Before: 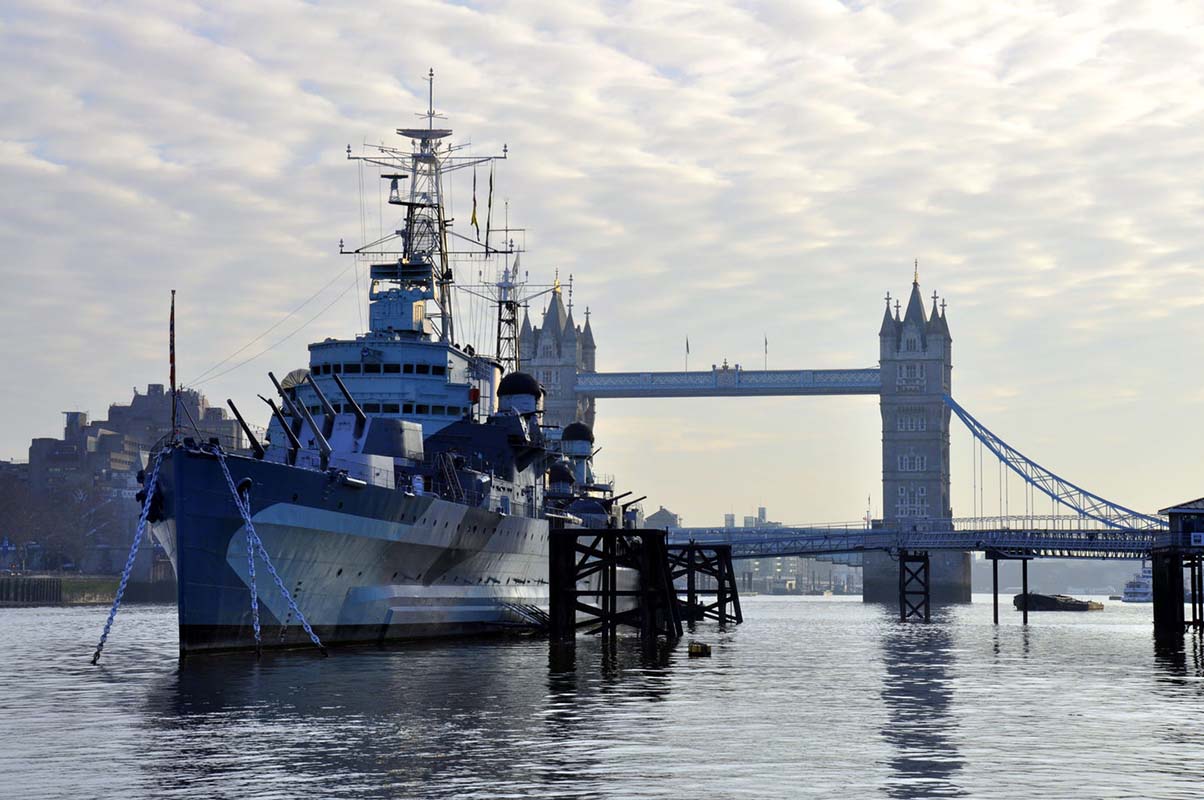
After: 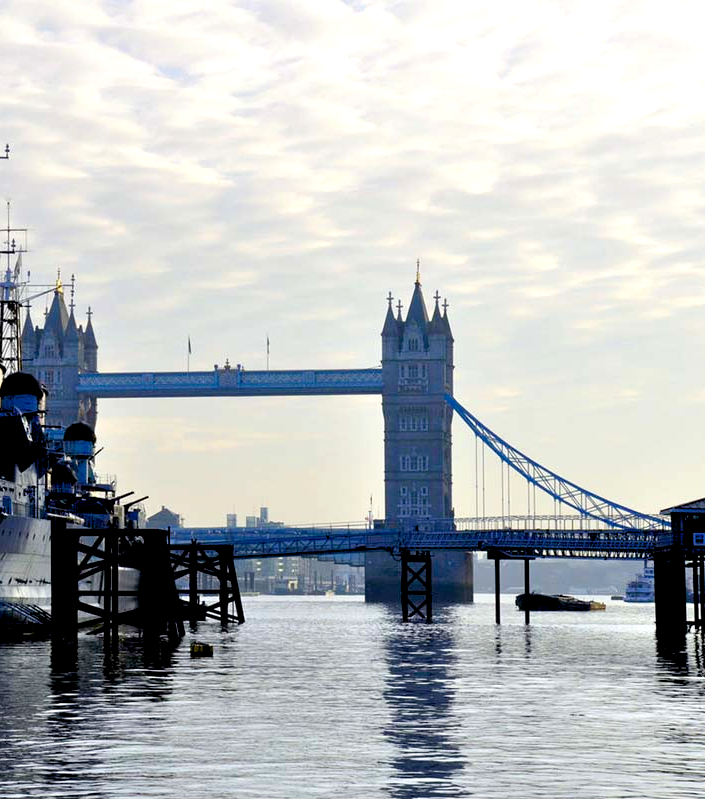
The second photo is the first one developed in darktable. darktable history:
crop: left 41.402%
color balance rgb: shadows lift › luminance -9.41%, highlights gain › luminance 17.6%, global offset › luminance -1.45%, perceptual saturation grading › highlights -17.77%, perceptual saturation grading › mid-tones 33.1%, perceptual saturation grading › shadows 50.52%, global vibrance 24.22%
